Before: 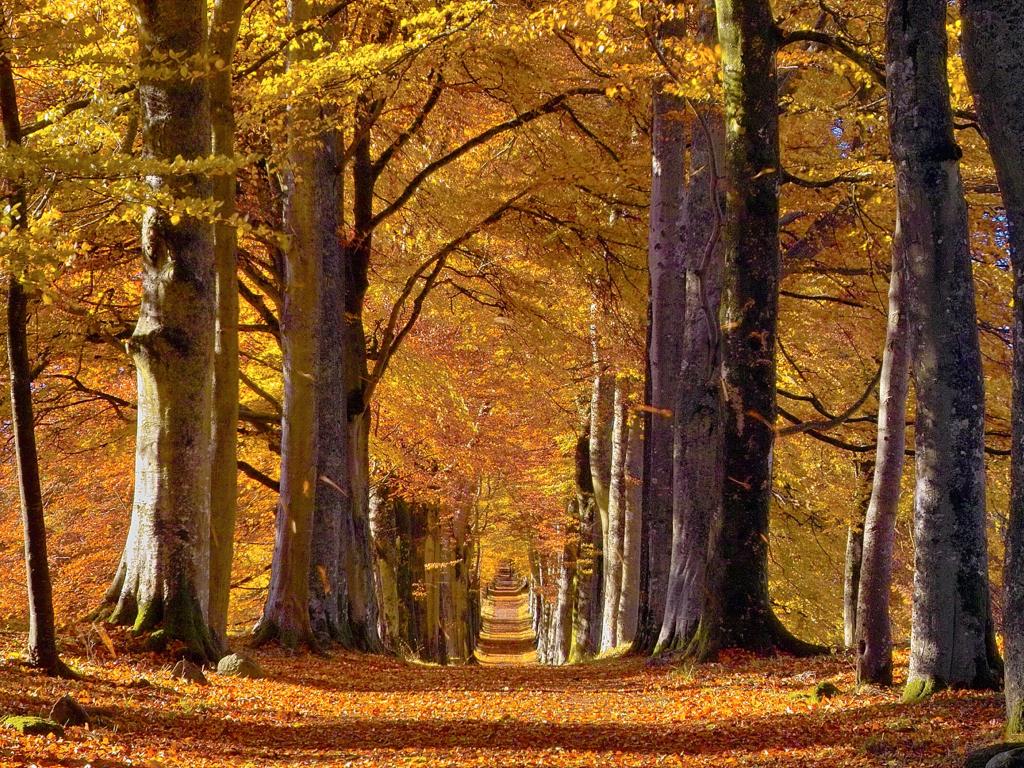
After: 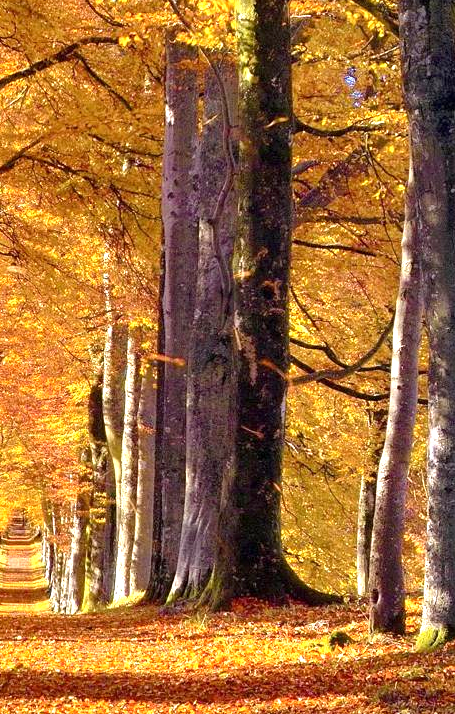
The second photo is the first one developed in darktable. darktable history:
exposure: black level correction 0.001, exposure 0.955 EV, compensate exposure bias true, compensate highlight preservation false
crop: left 47.628%, top 6.643%, right 7.874%
